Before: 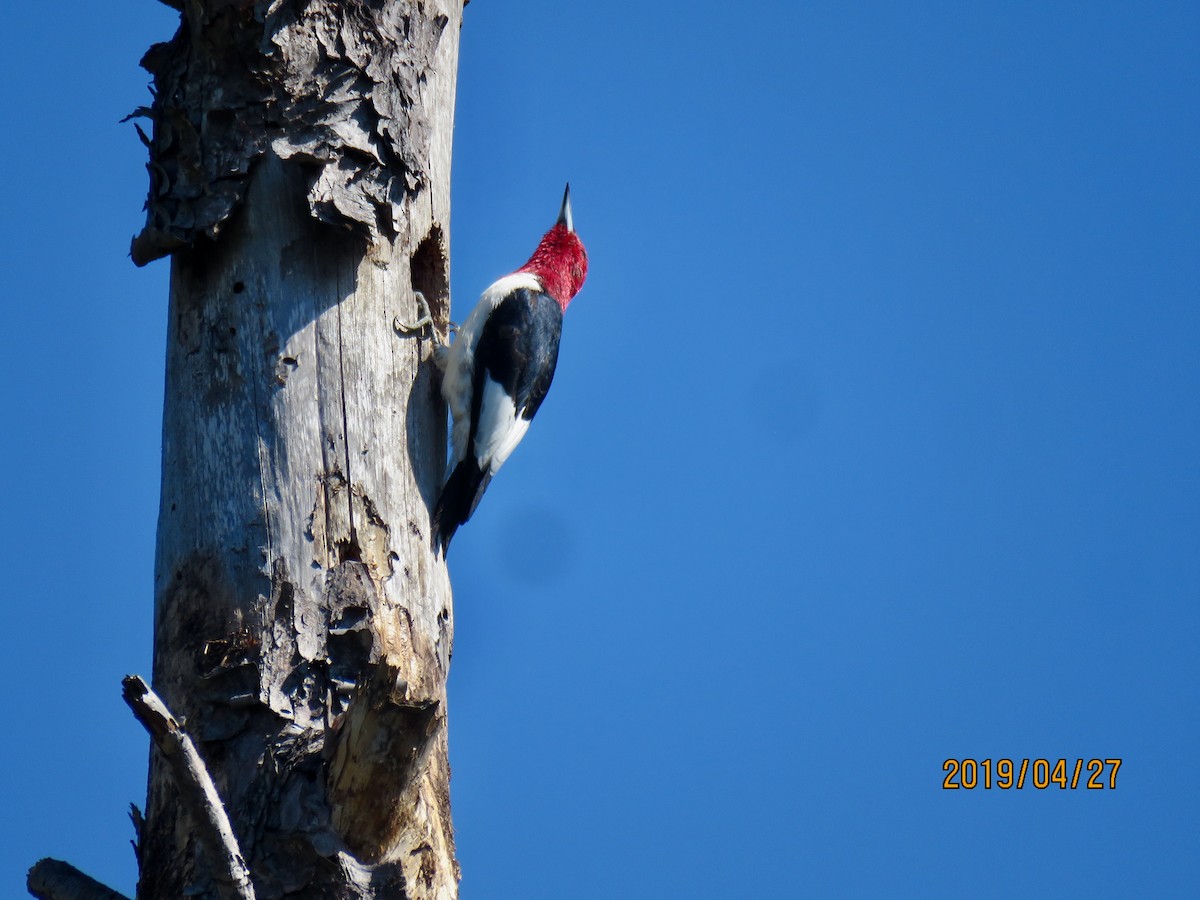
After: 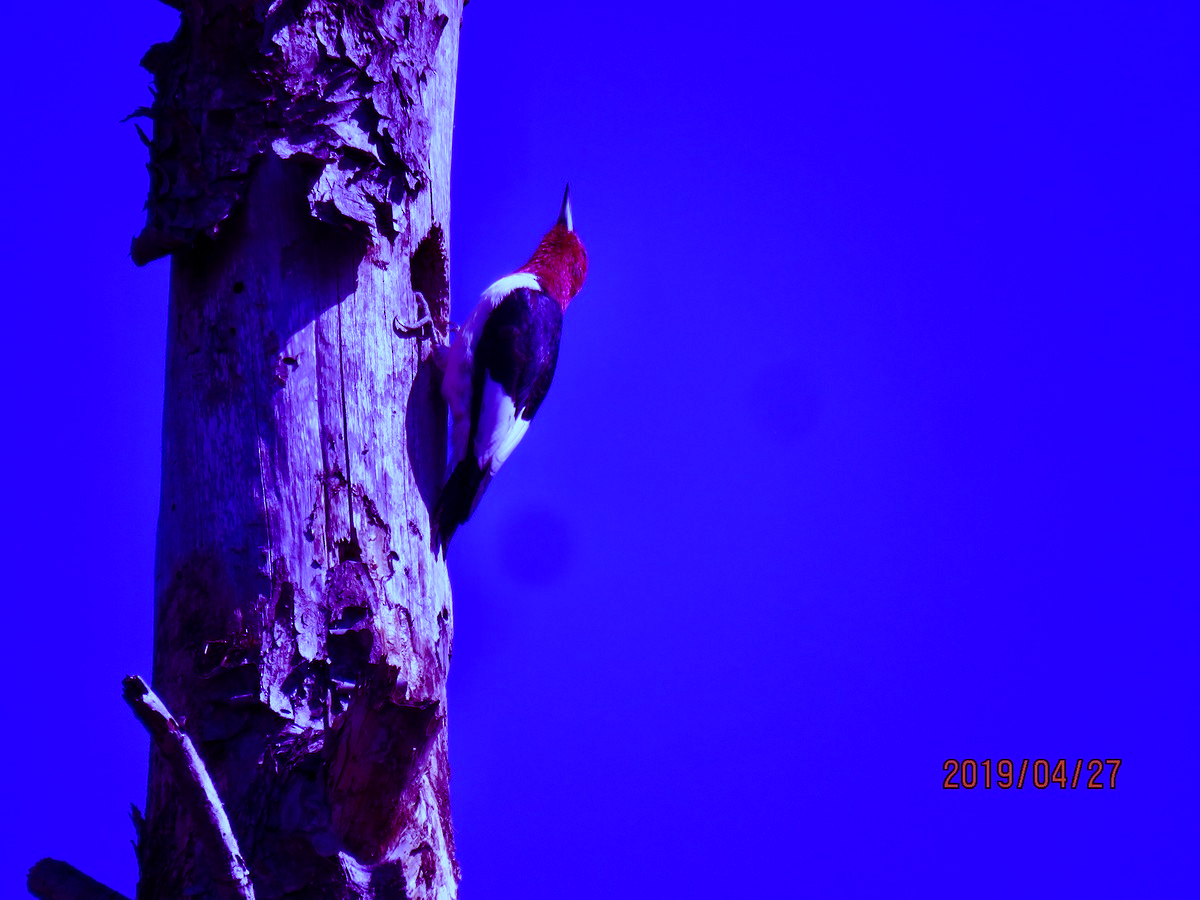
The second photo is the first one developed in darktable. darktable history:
color balance: mode lift, gamma, gain (sRGB), lift [1, 1, 0.101, 1]
white balance: red 0.766, blue 1.537
